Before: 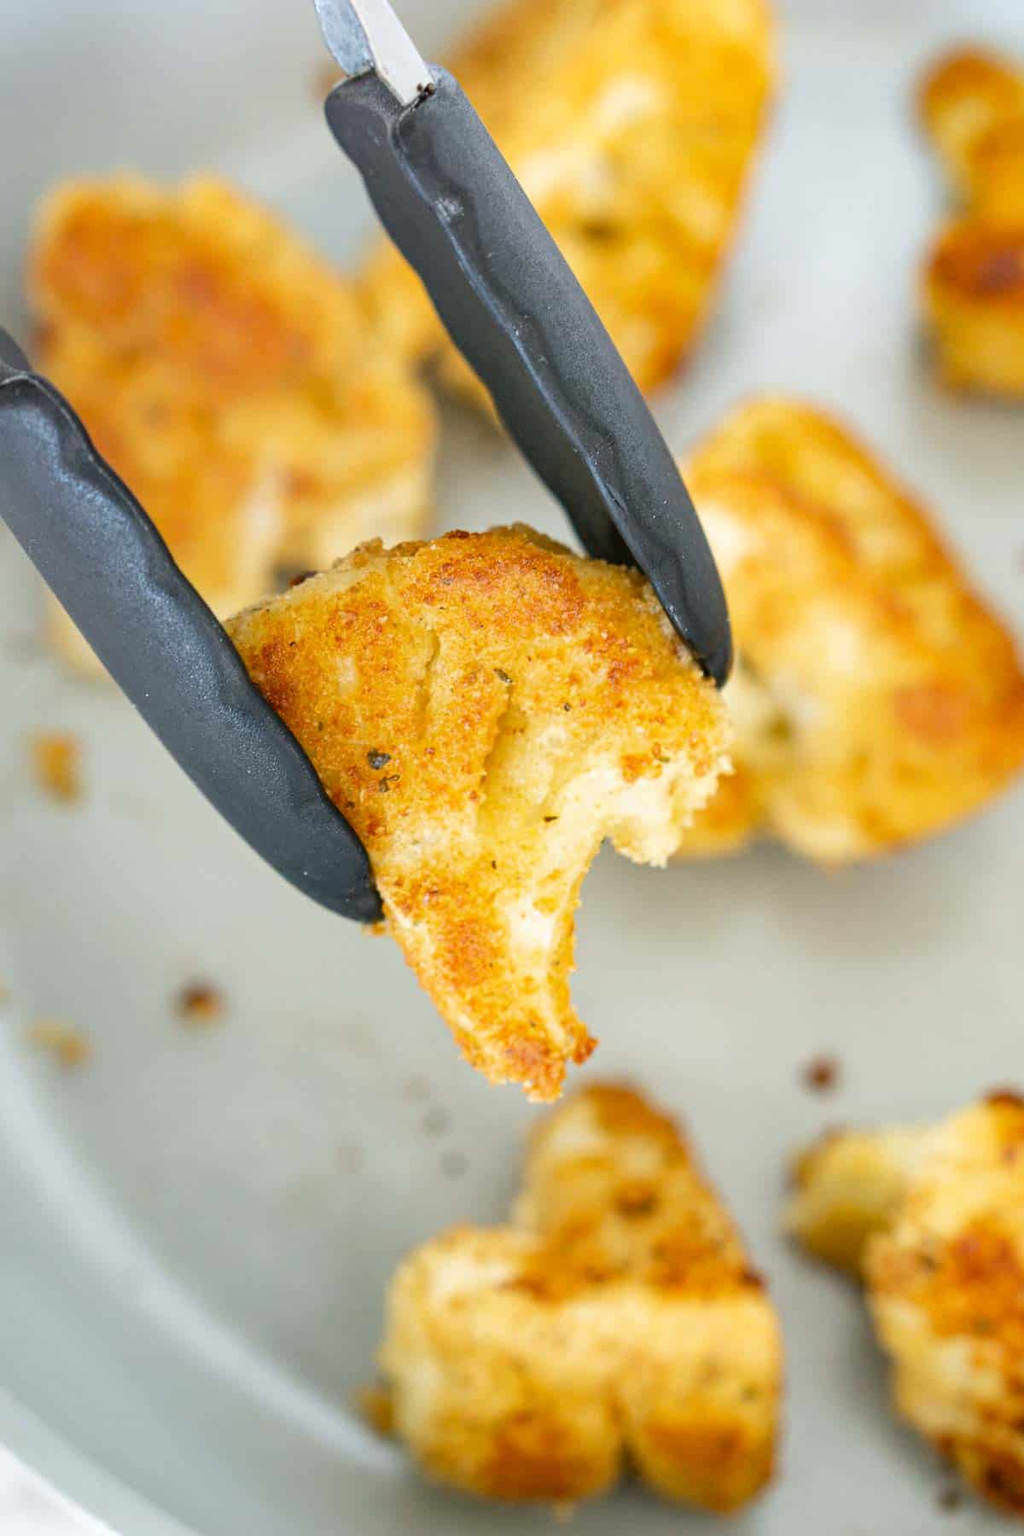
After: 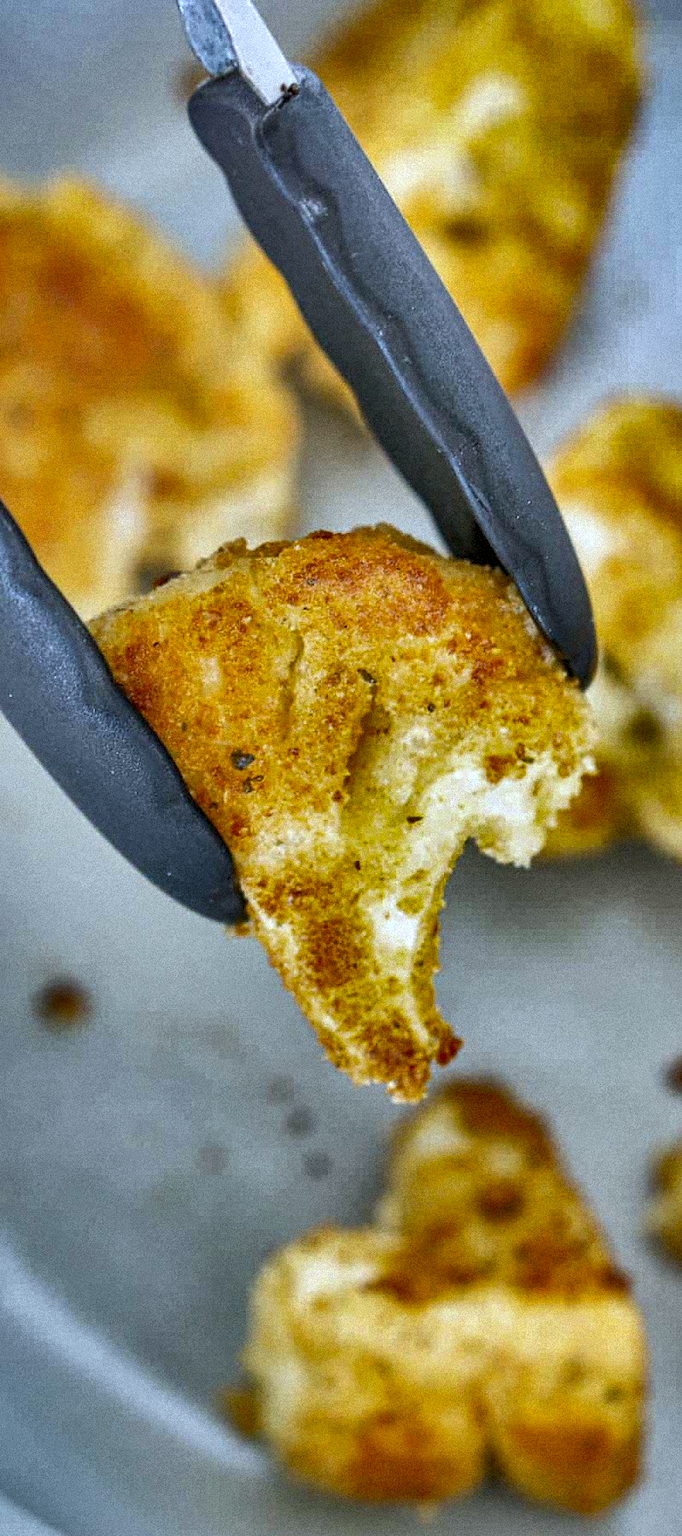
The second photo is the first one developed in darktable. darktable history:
shadows and highlights: shadows 20.91, highlights -82.73, soften with gaussian
white balance: red 0.931, blue 1.11
crop and rotate: left 13.342%, right 19.991%
local contrast: detail 130%
grain: coarseness 9.38 ISO, strength 34.99%, mid-tones bias 0%
